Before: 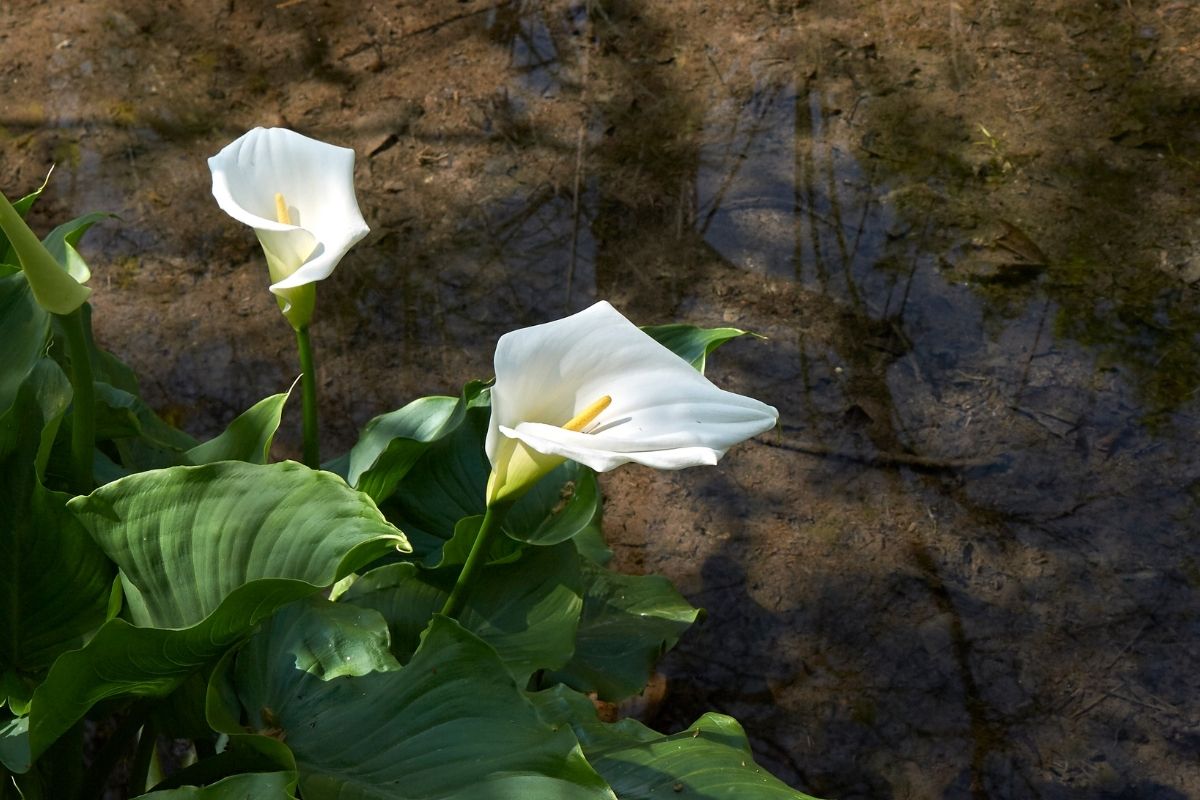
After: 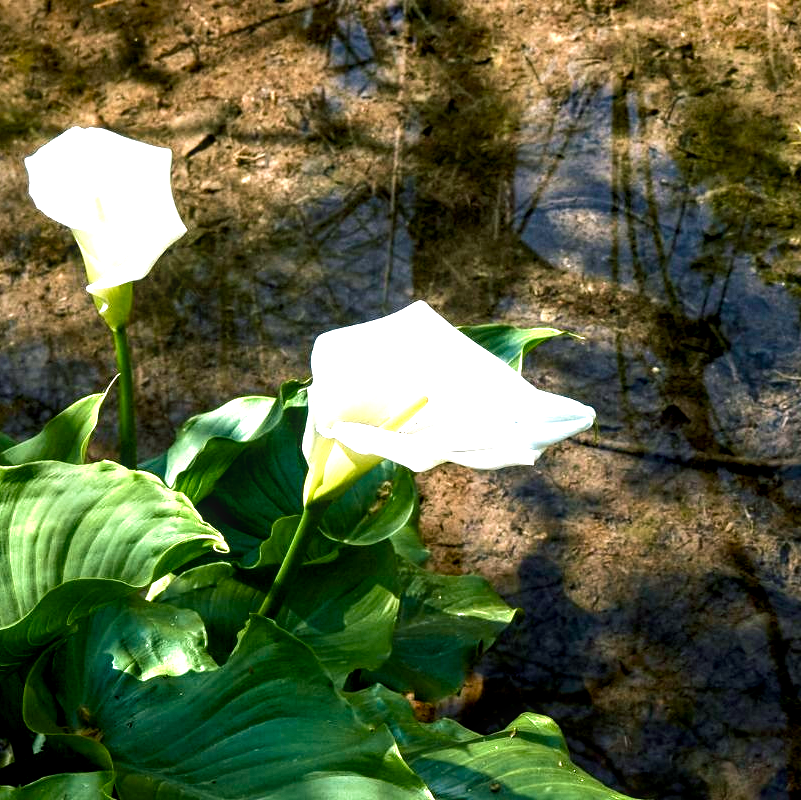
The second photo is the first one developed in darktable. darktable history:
crop and rotate: left 15.268%, right 17.94%
exposure: black level correction 0, exposure 1.102 EV, compensate exposure bias true, compensate highlight preservation false
contrast brightness saturation: contrast 0.035, brightness -0.038
local contrast: highlights 25%, detail 130%
tone equalizer: -8 EV -0.732 EV, -7 EV -0.721 EV, -6 EV -0.61 EV, -5 EV -0.391 EV, -3 EV 0.395 EV, -2 EV 0.6 EV, -1 EV 0.69 EV, +0 EV 0.778 EV, edges refinement/feathering 500, mask exposure compensation -1.57 EV, preserve details no
velvia: on, module defaults
color balance rgb: shadows lift › chroma 2.001%, shadows lift › hue 187.12°, global offset › luminance -0.507%, perceptual saturation grading › global saturation 20%, perceptual saturation grading › highlights -25.128%, perceptual saturation grading › shadows 23.901%
